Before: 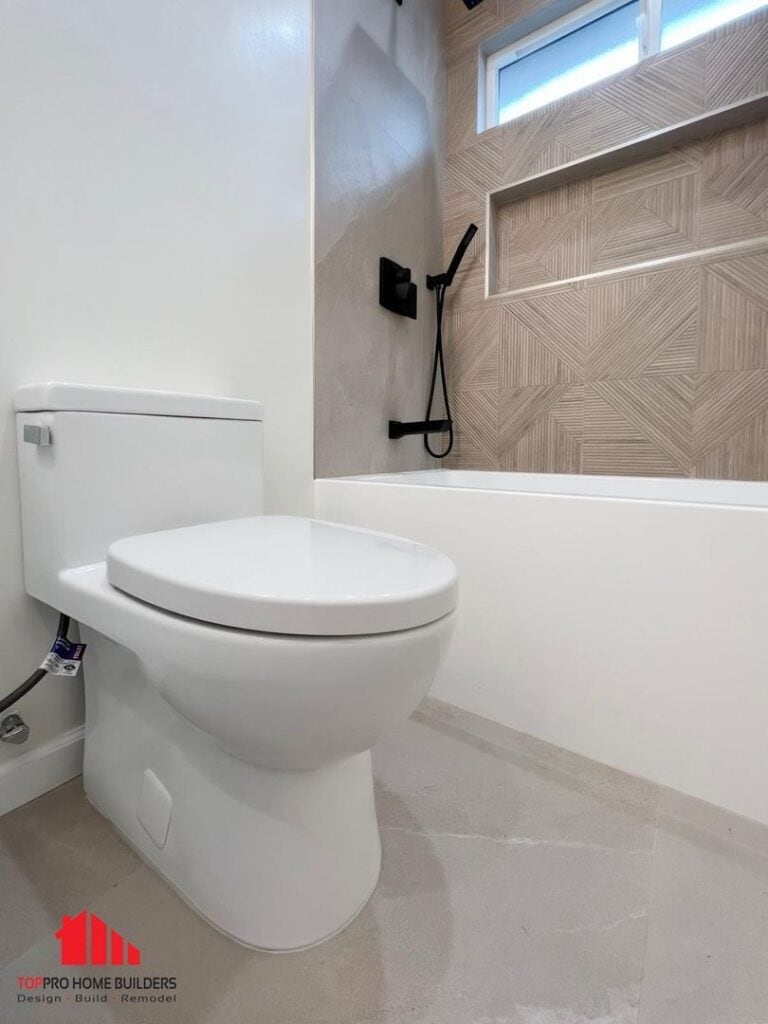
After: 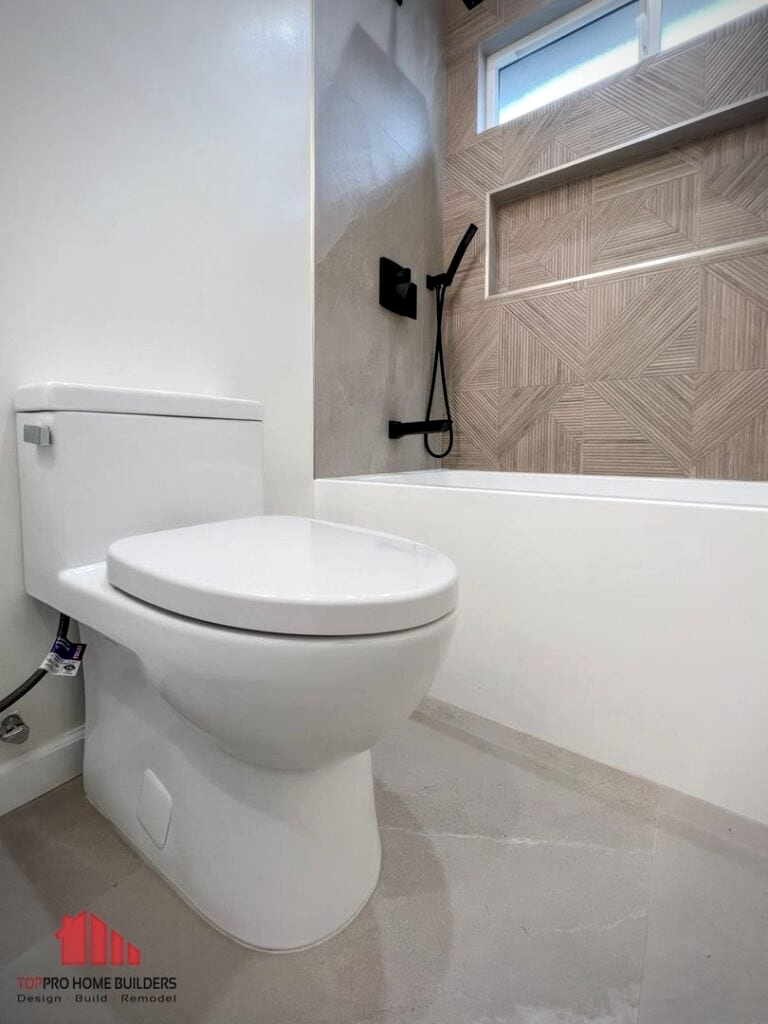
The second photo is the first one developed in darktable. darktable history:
local contrast: on, module defaults
vignetting: on, module defaults
rgb levels: preserve colors max RGB
